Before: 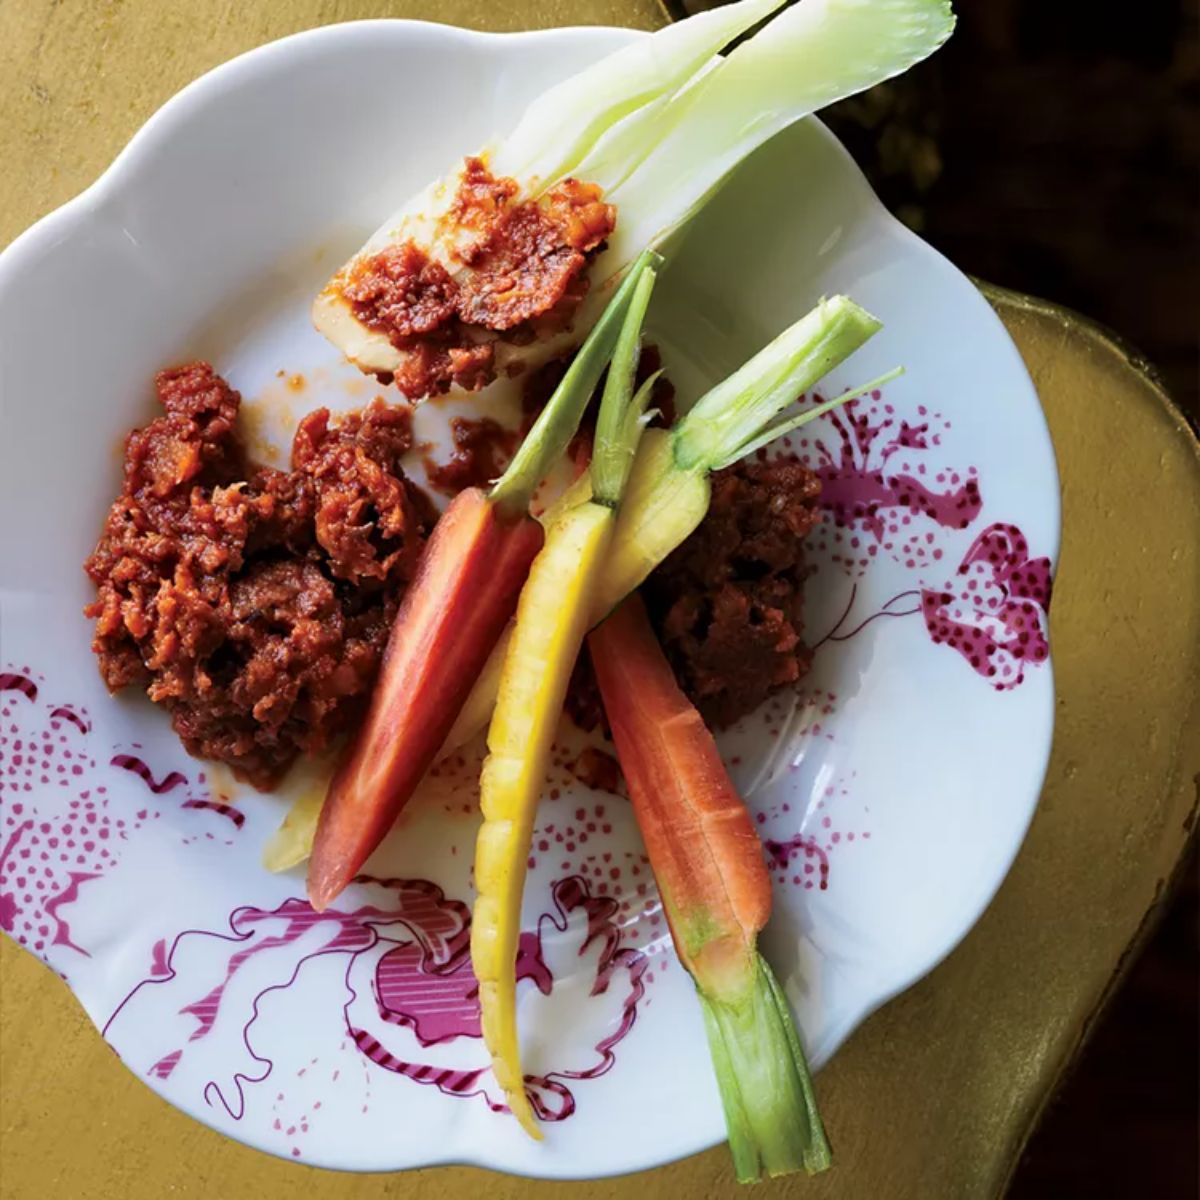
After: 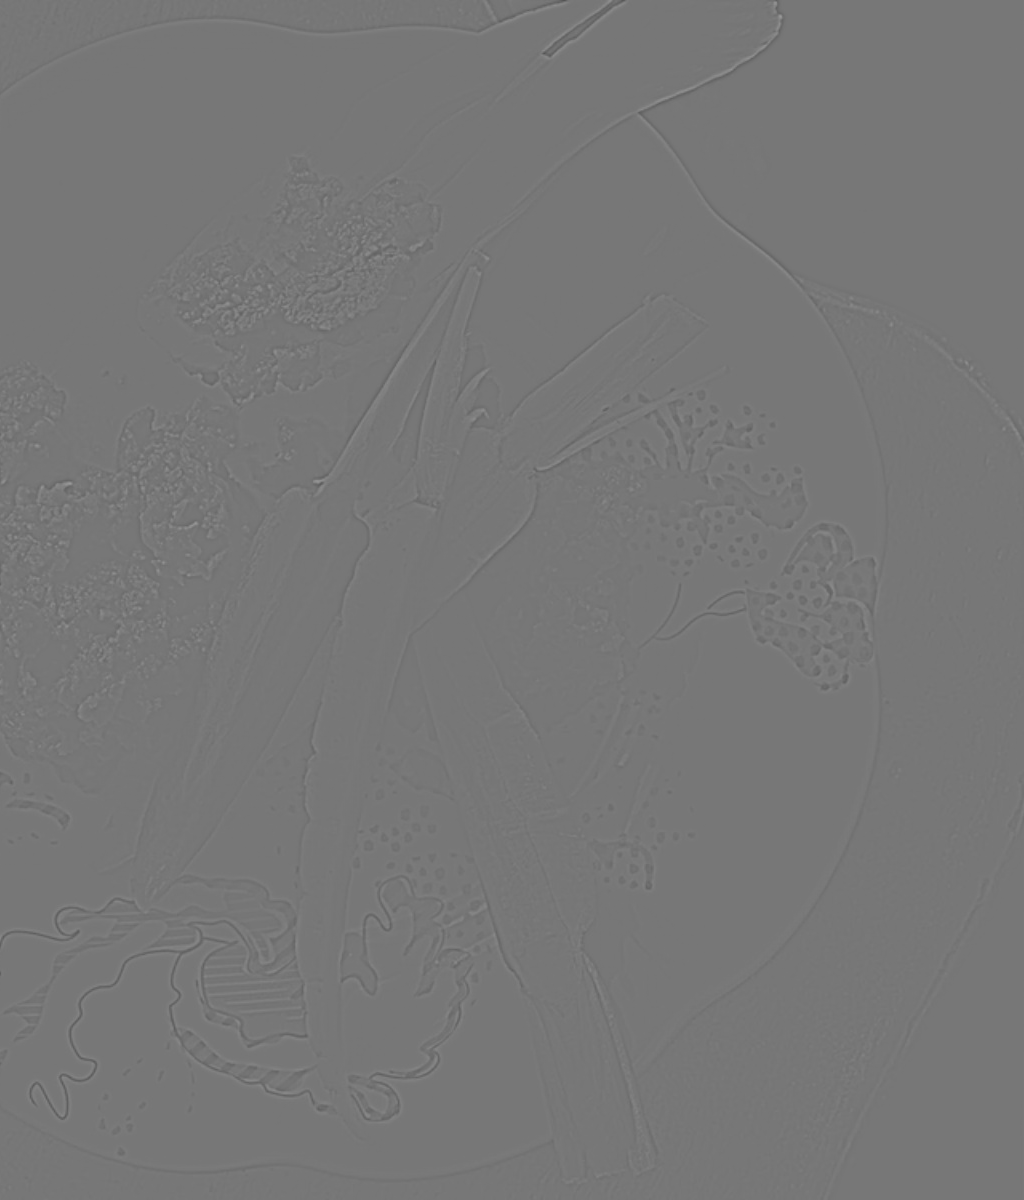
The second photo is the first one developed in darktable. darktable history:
highpass: sharpness 6%, contrast boost 7.63%
crop and rotate: left 14.584%
